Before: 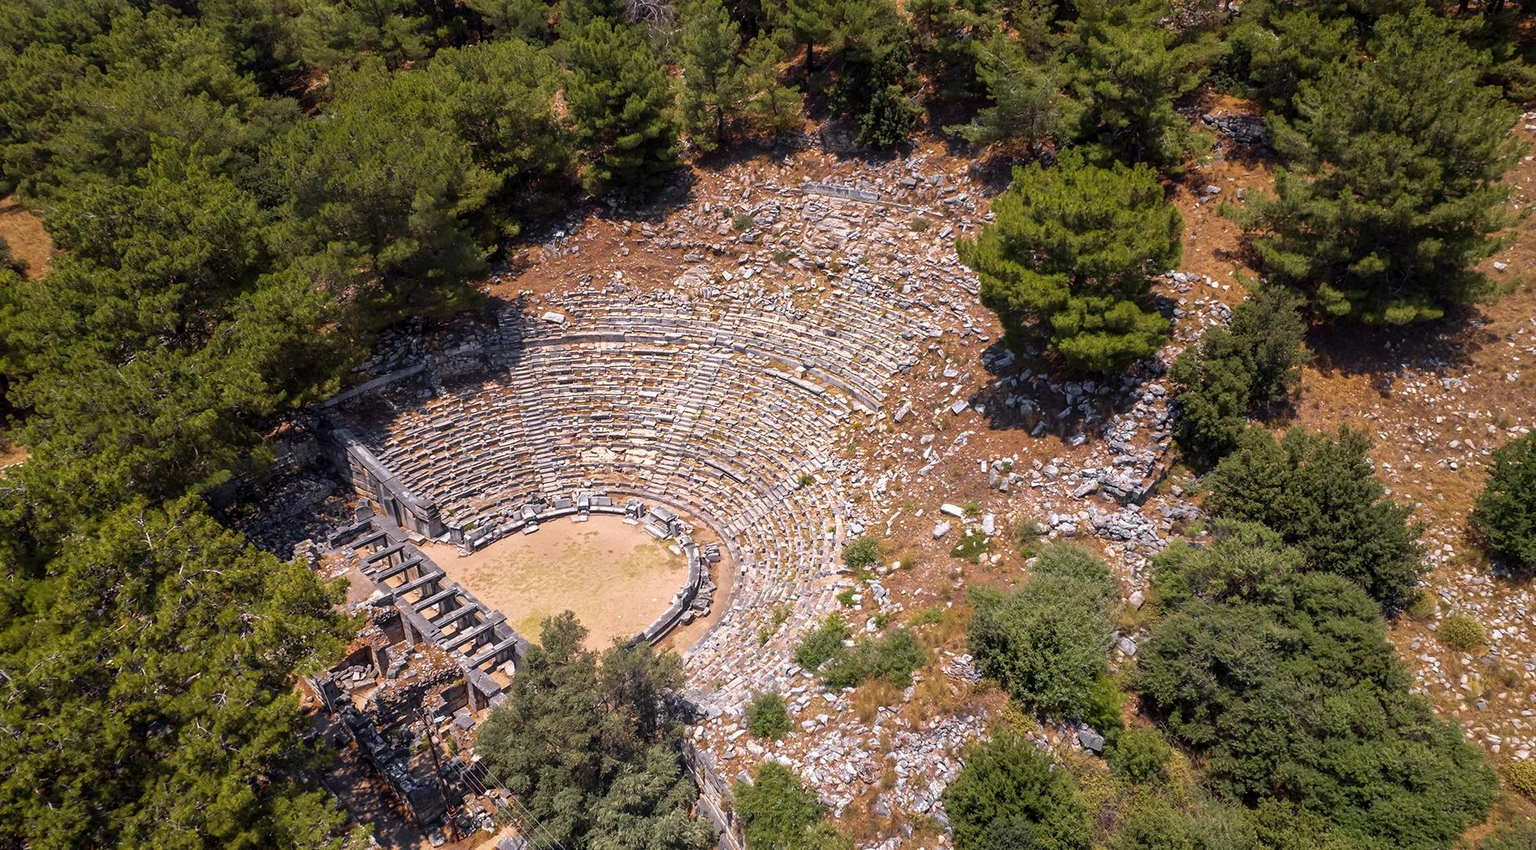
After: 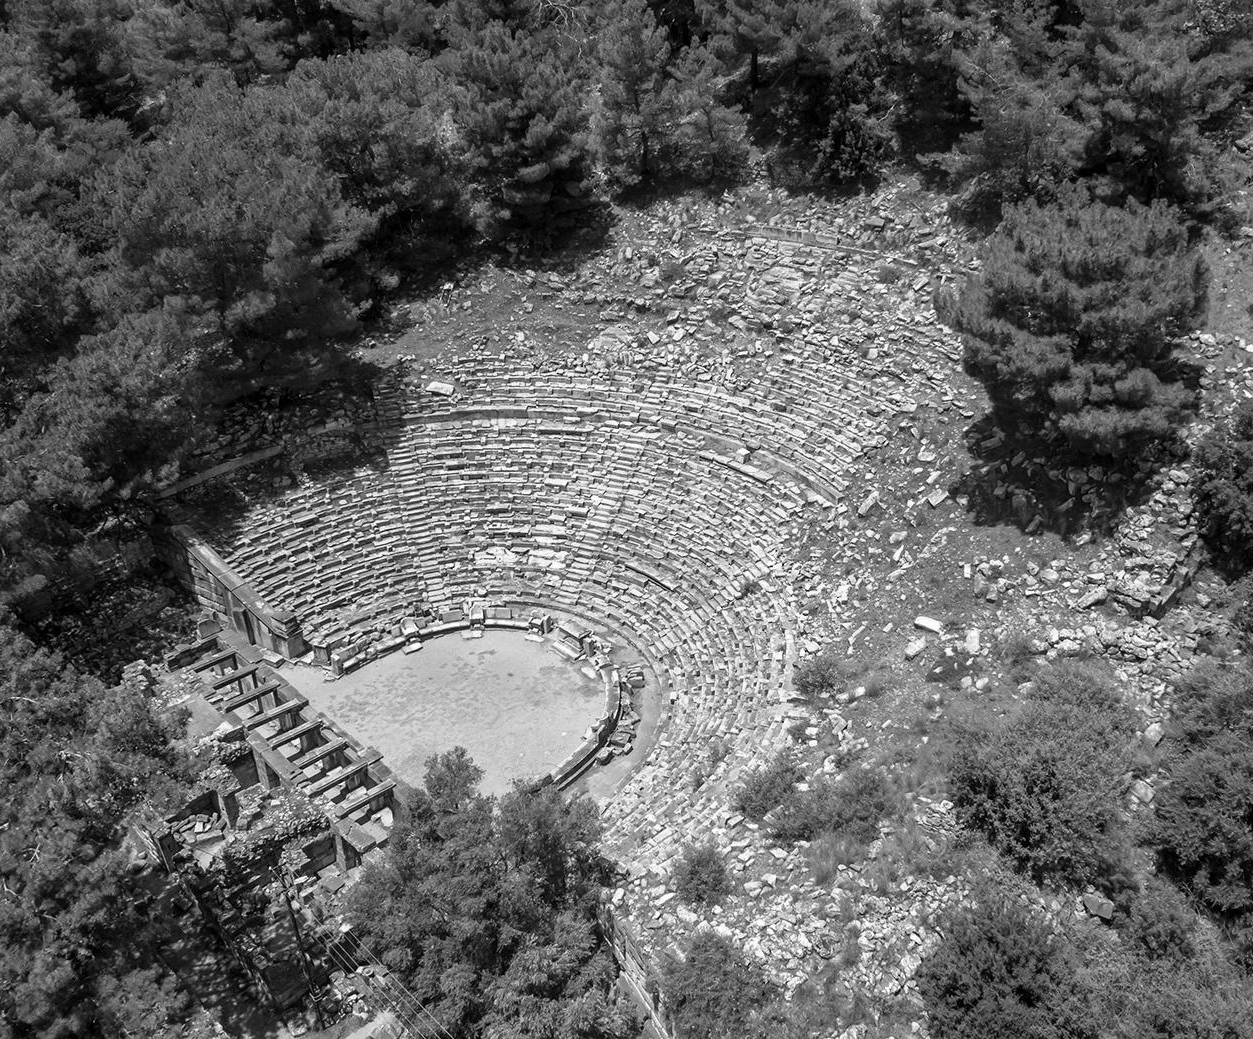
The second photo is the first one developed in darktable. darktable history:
crop and rotate: left 12.673%, right 20.66%
monochrome: on, module defaults
